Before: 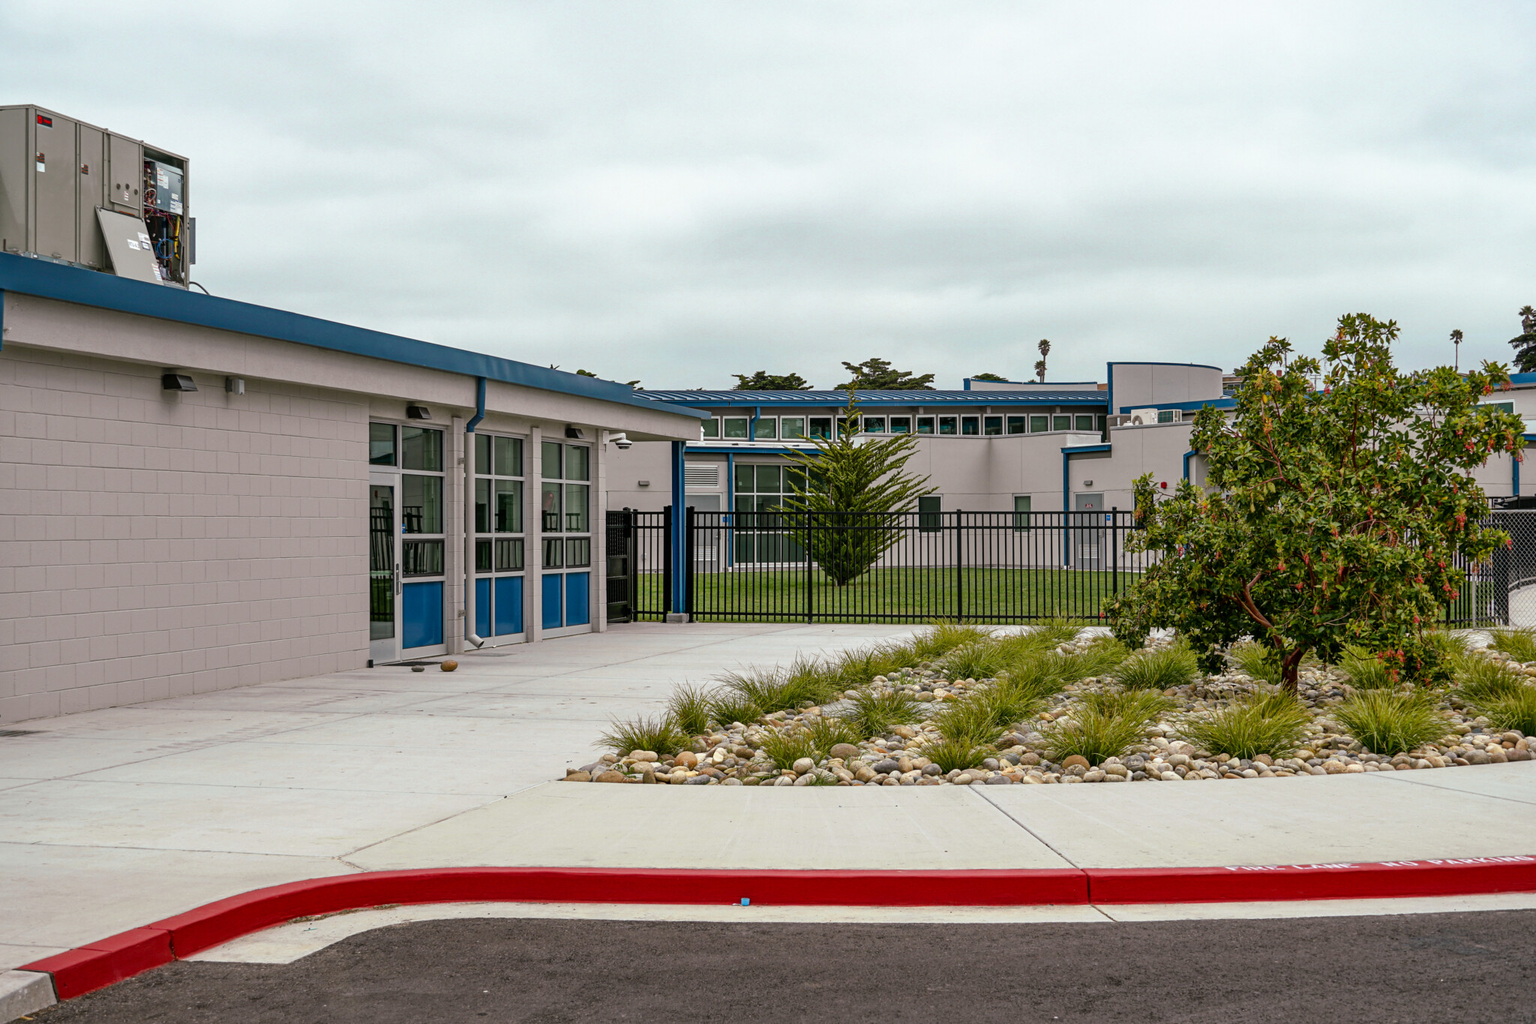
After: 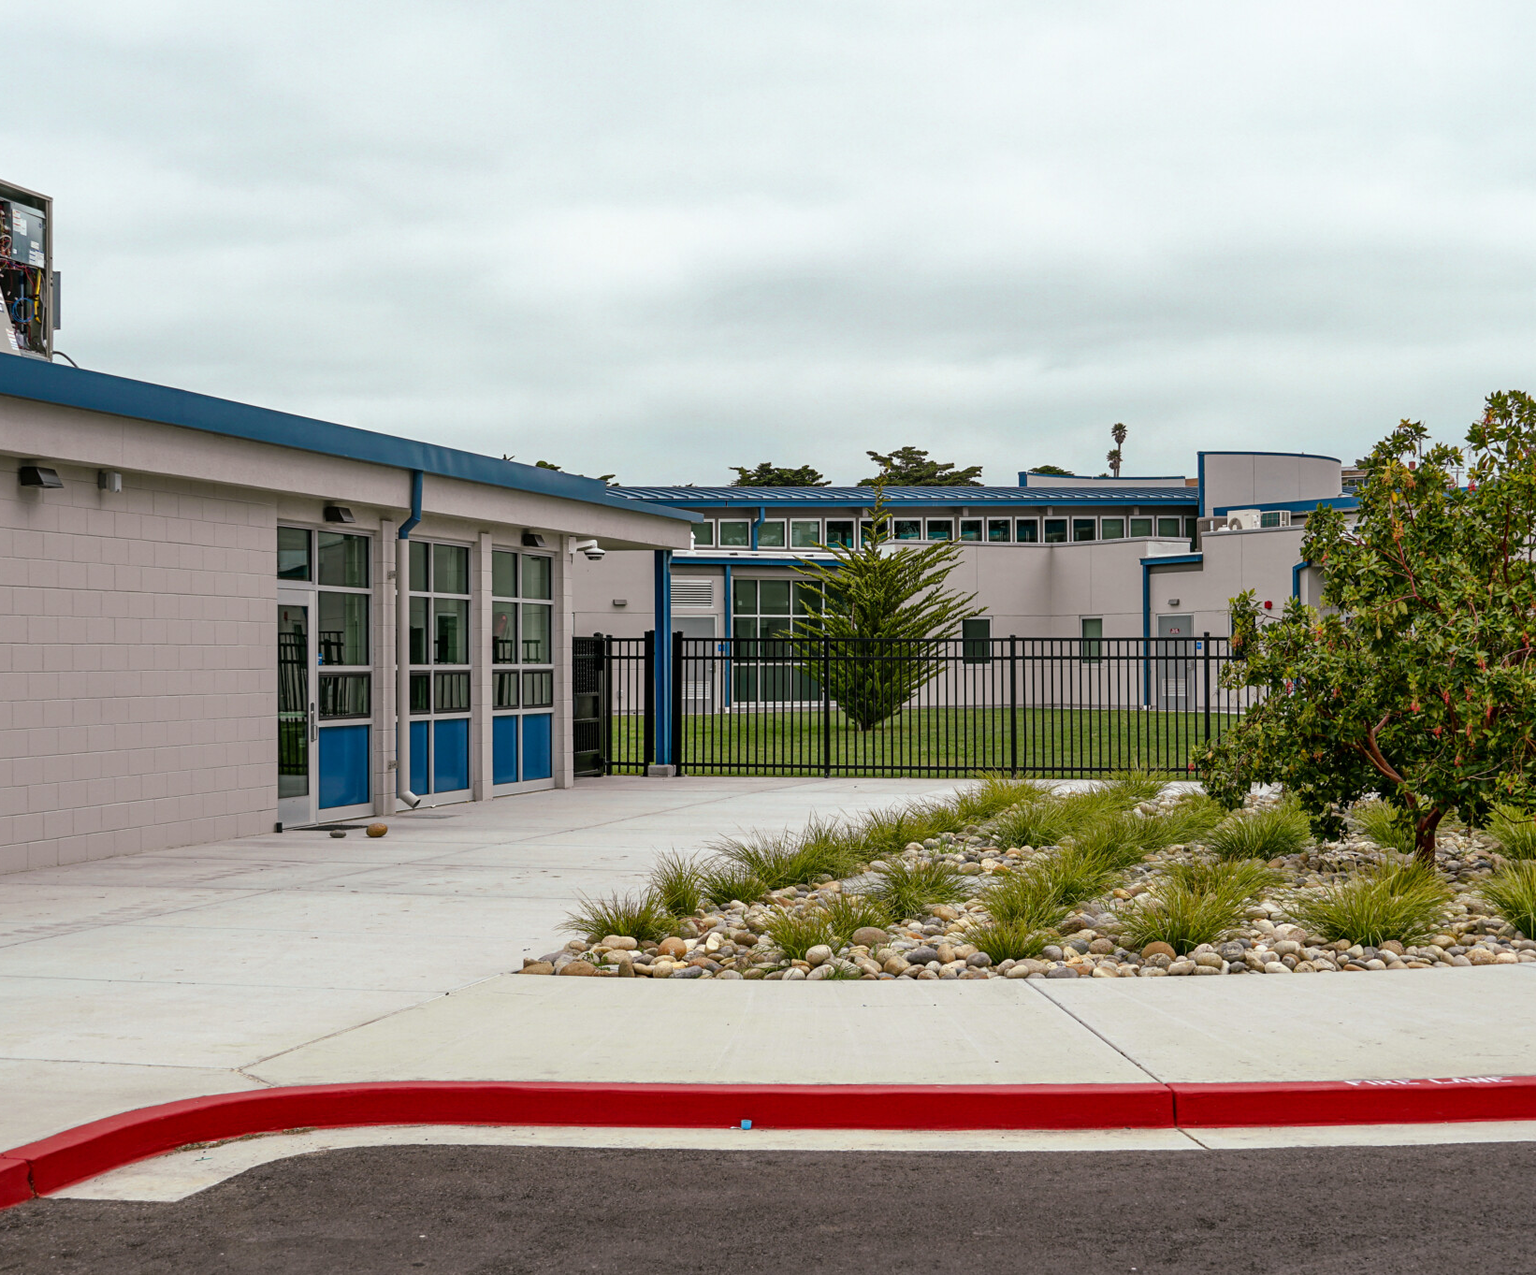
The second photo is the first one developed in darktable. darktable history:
crop and rotate: left 9.597%, right 10.195%
